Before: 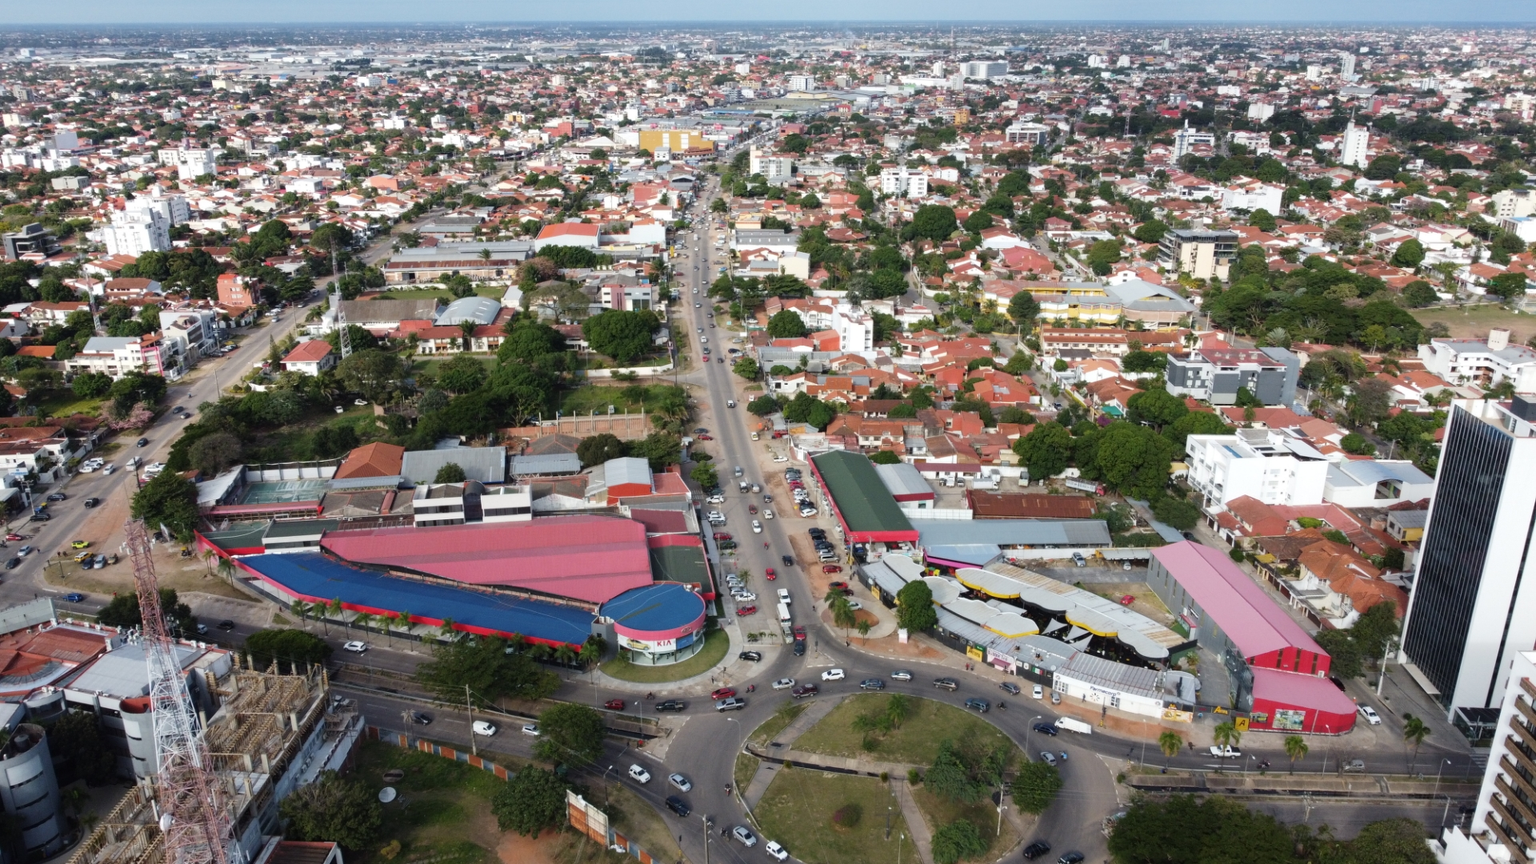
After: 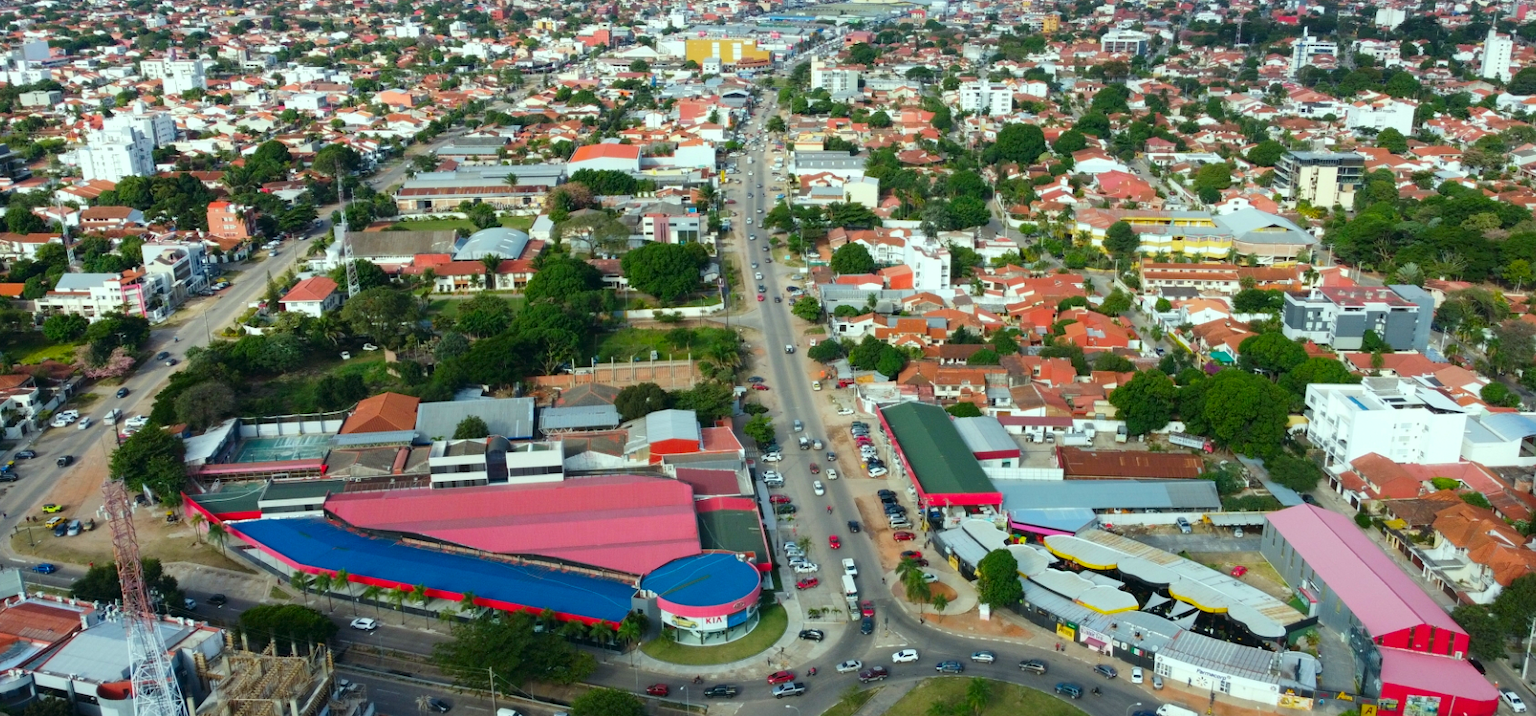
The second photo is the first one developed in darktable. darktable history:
color correction: highlights a* -7.39, highlights b* 1.1, shadows a* -3, saturation 1.43
crop and rotate: left 2.275%, top 11.275%, right 9.458%, bottom 15.501%
